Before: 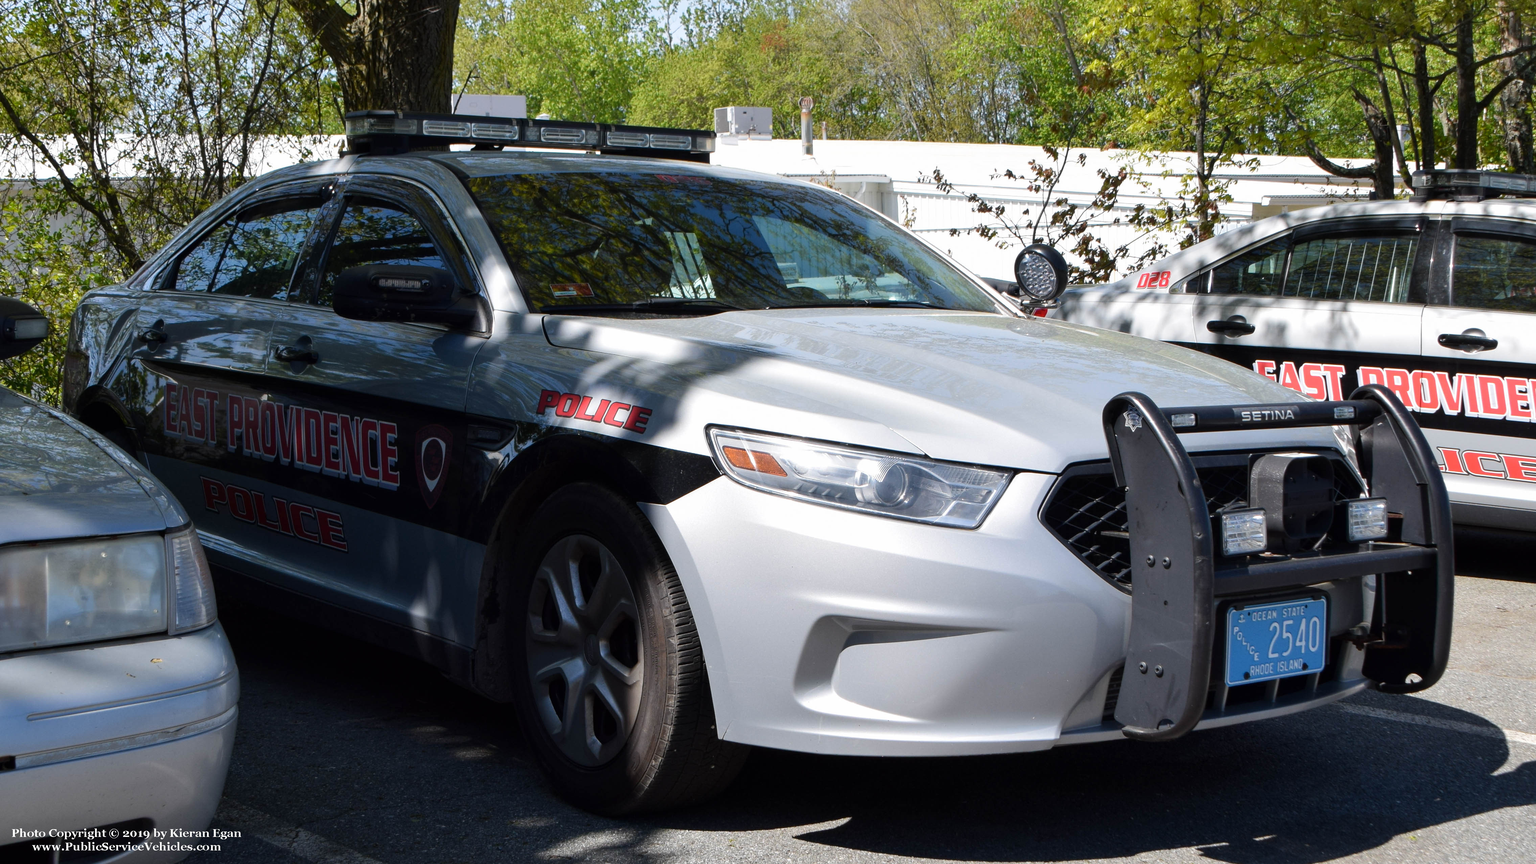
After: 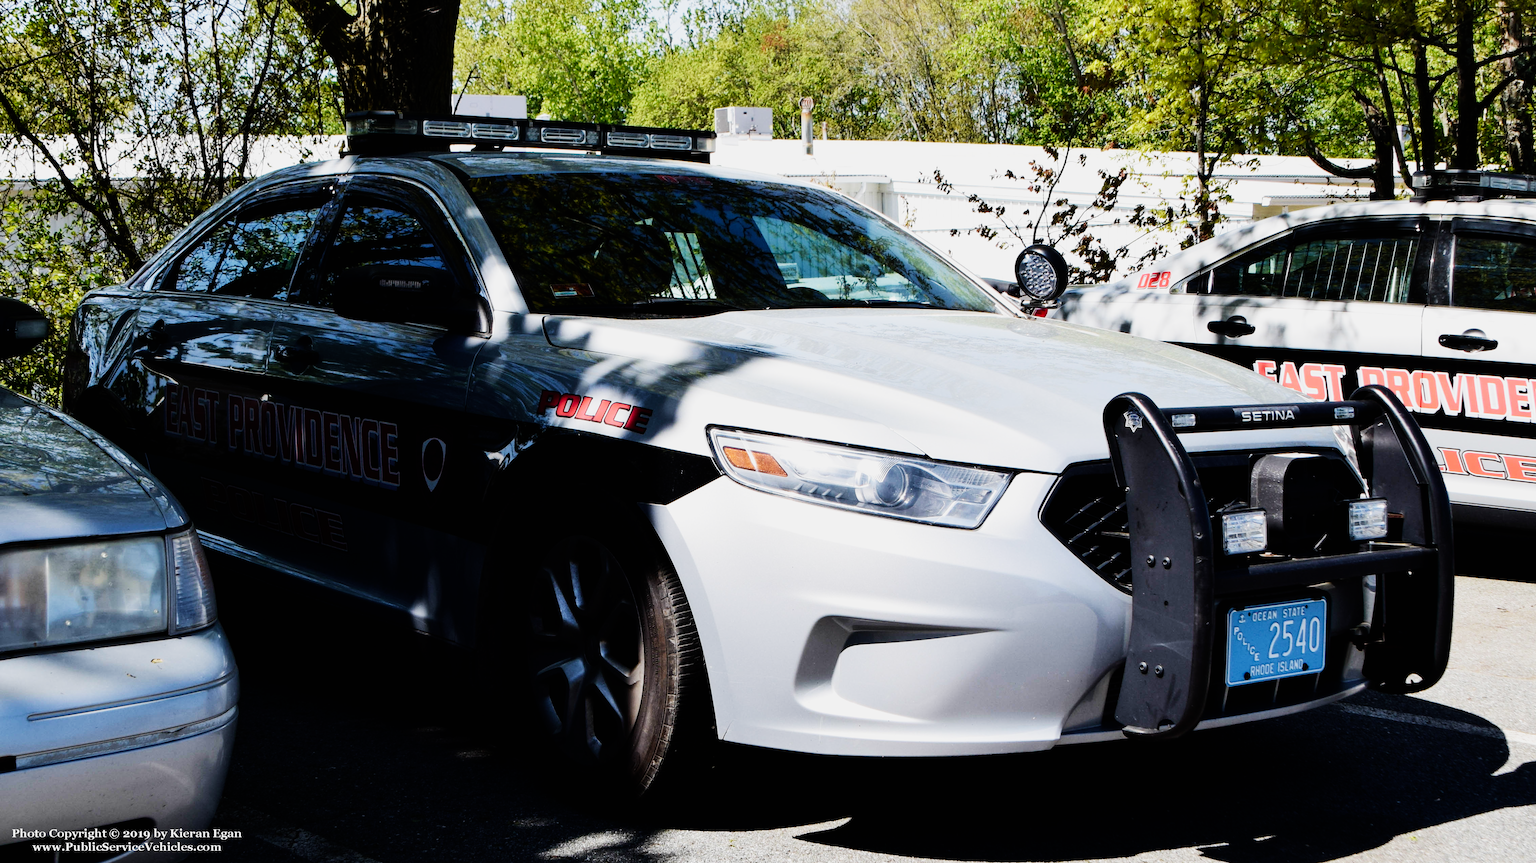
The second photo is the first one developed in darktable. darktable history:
sigmoid: contrast 1.8, skew -0.2, preserve hue 0%, red attenuation 0.1, red rotation 0.035, green attenuation 0.1, green rotation -0.017, blue attenuation 0.15, blue rotation -0.052, base primaries Rec2020
velvia: on, module defaults
tone equalizer: -8 EV -0.75 EV, -7 EV -0.7 EV, -6 EV -0.6 EV, -5 EV -0.4 EV, -3 EV 0.4 EV, -2 EV 0.6 EV, -1 EV 0.7 EV, +0 EV 0.75 EV, edges refinement/feathering 500, mask exposure compensation -1.57 EV, preserve details no
